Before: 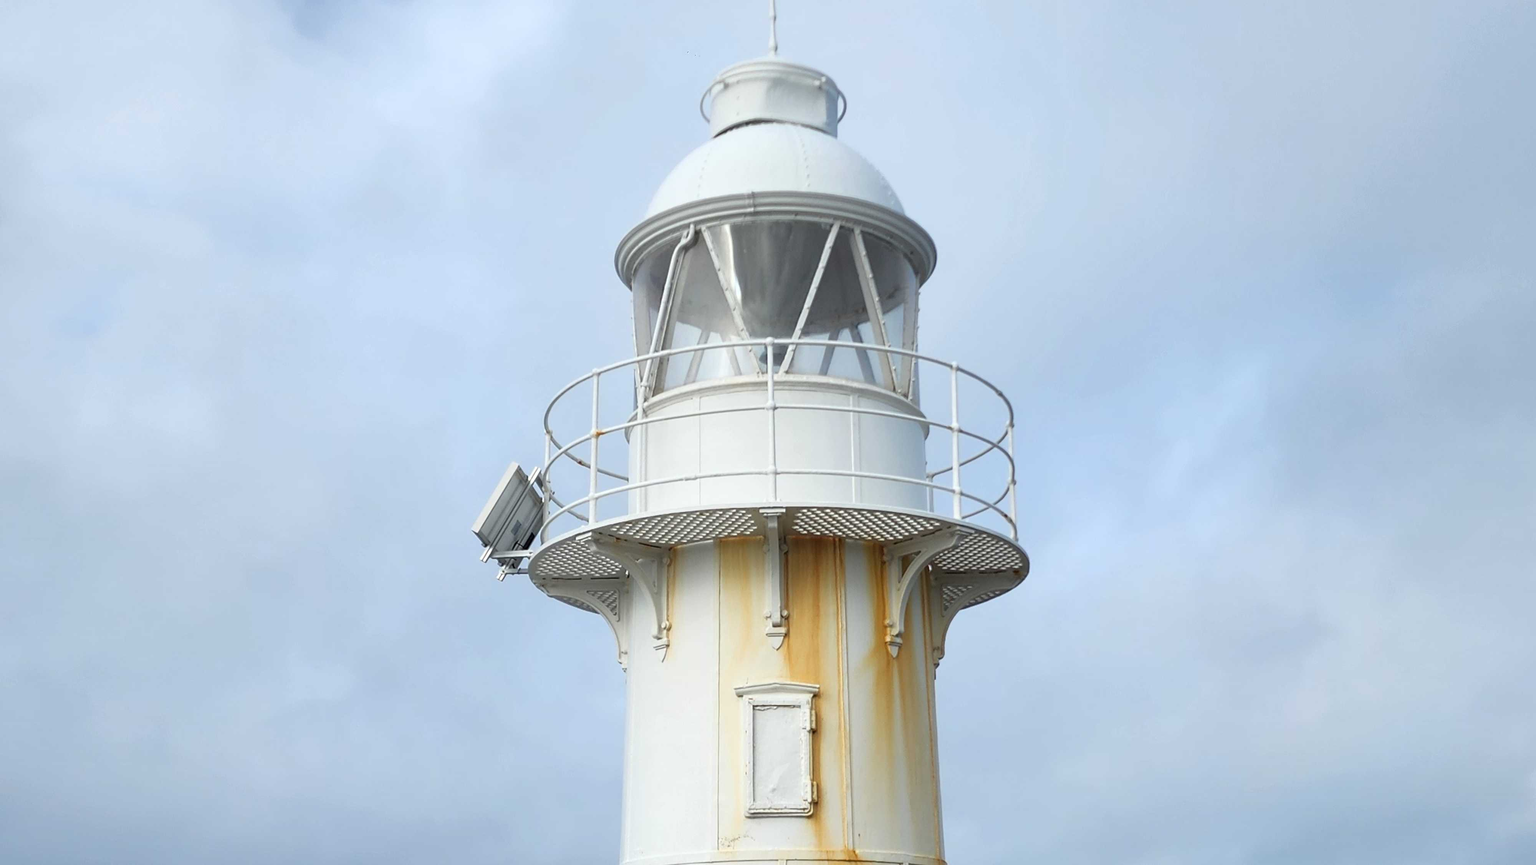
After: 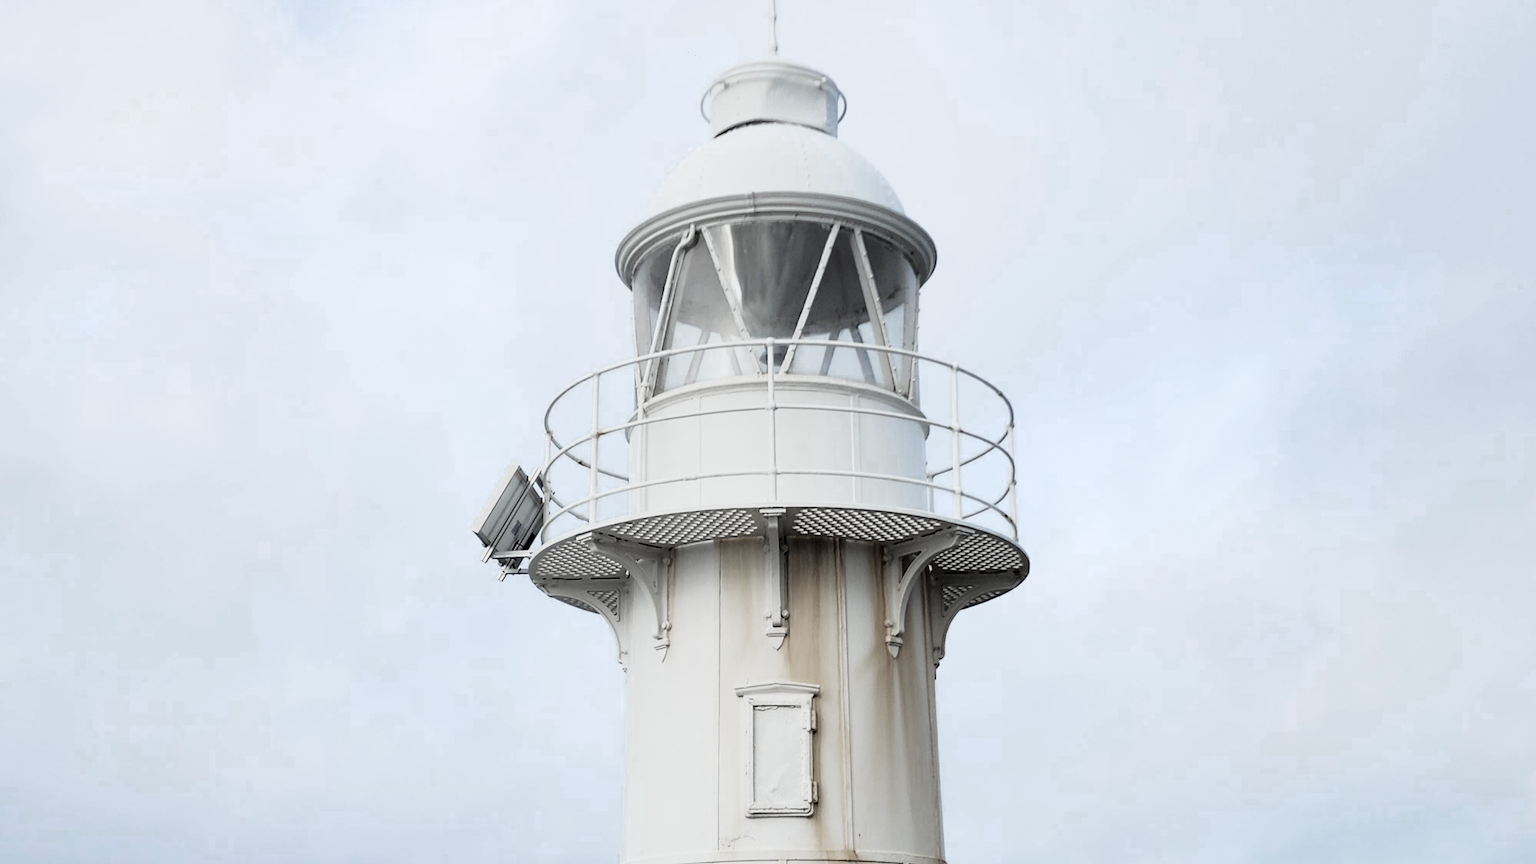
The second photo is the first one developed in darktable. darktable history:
color zones: curves: ch0 [(0, 0.613) (0.01, 0.613) (0.245, 0.448) (0.498, 0.529) (0.642, 0.665) (0.879, 0.777) (0.99, 0.613)]; ch1 [(0, 0.272) (0.219, 0.127) (0.724, 0.346)]
filmic rgb: black relative exposure -5 EV, white relative exposure 3.5 EV, hardness 3.17, contrast 1.399, highlights saturation mix -49.1%
shadows and highlights: radius 332.07, shadows 55.16, highlights -99.66, compress 94.41%, highlights color adjustment 46.11%, soften with gaussian
